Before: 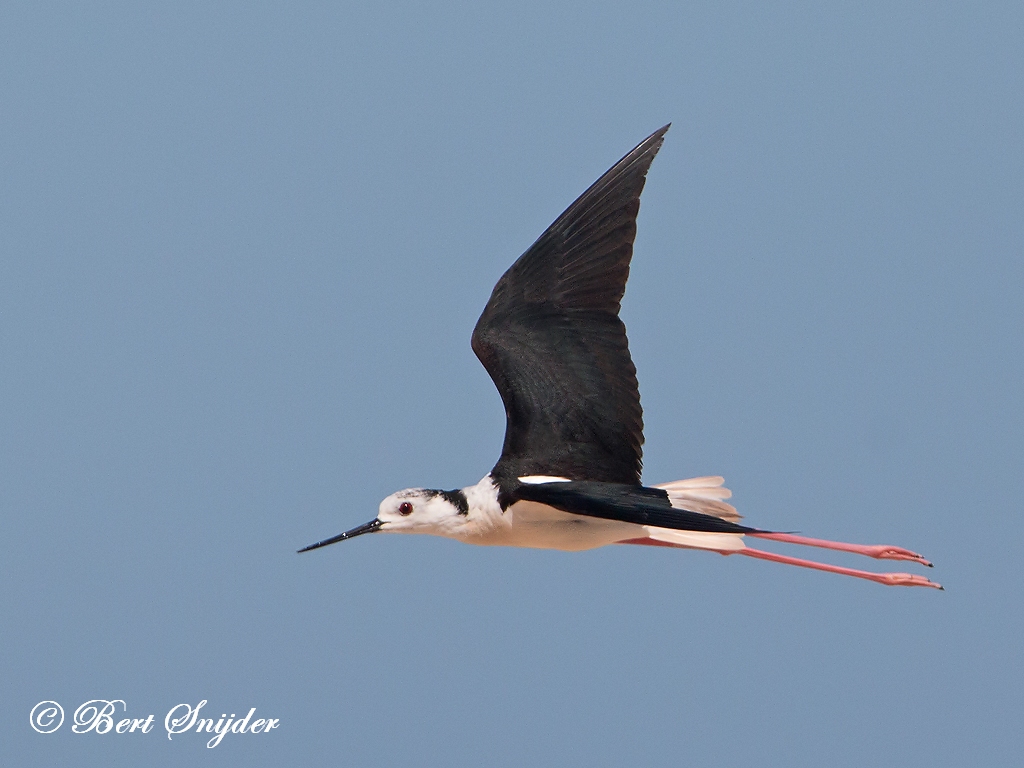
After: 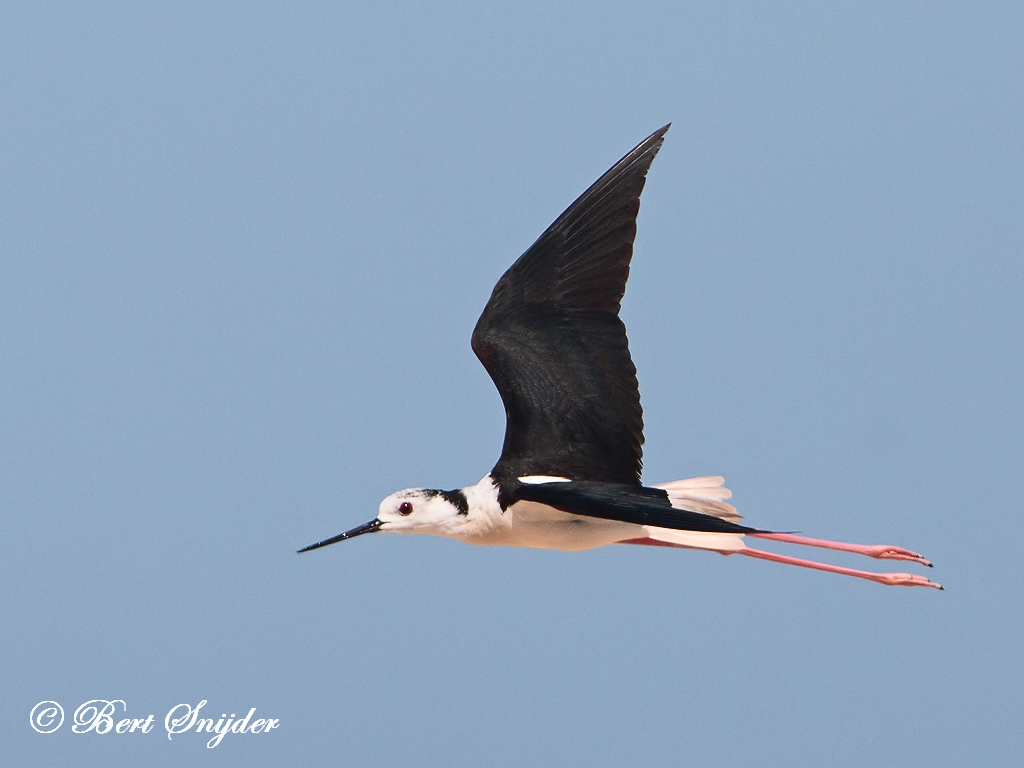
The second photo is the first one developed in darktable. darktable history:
tone curve: curves: ch0 [(0, 0.032) (0.181, 0.156) (0.751, 0.829) (1, 1)], color space Lab, independent channels, preserve colors none
